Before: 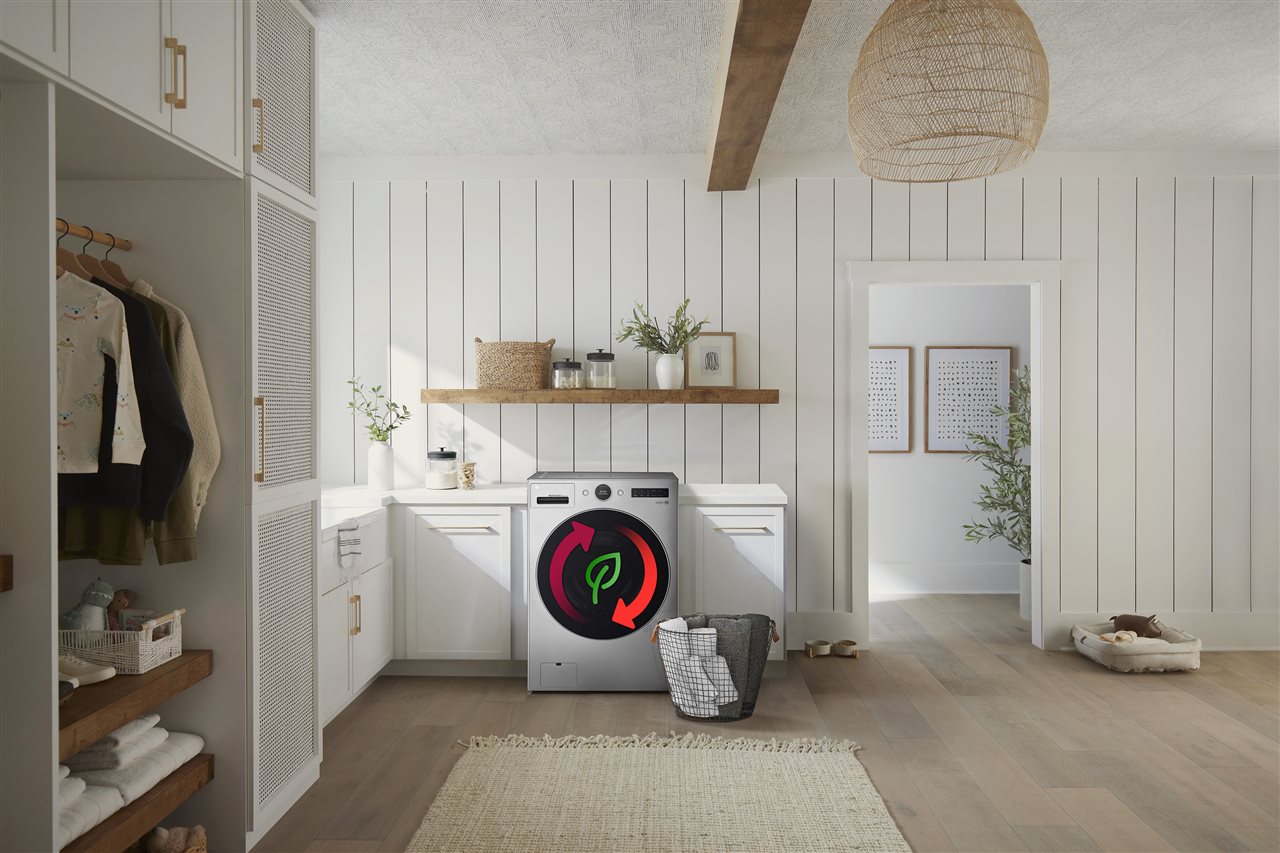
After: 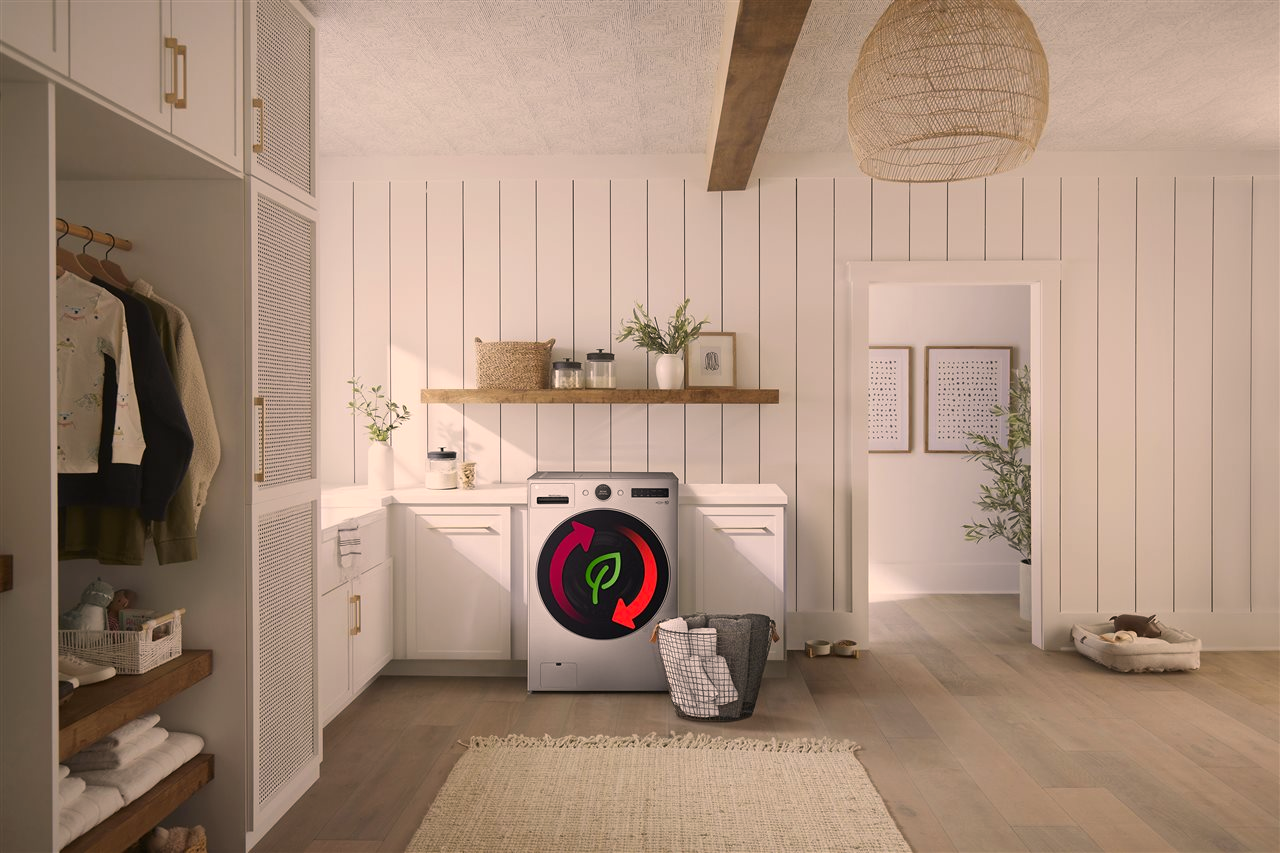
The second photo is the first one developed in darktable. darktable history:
color correction: highlights a* 11.29, highlights b* 11.98
